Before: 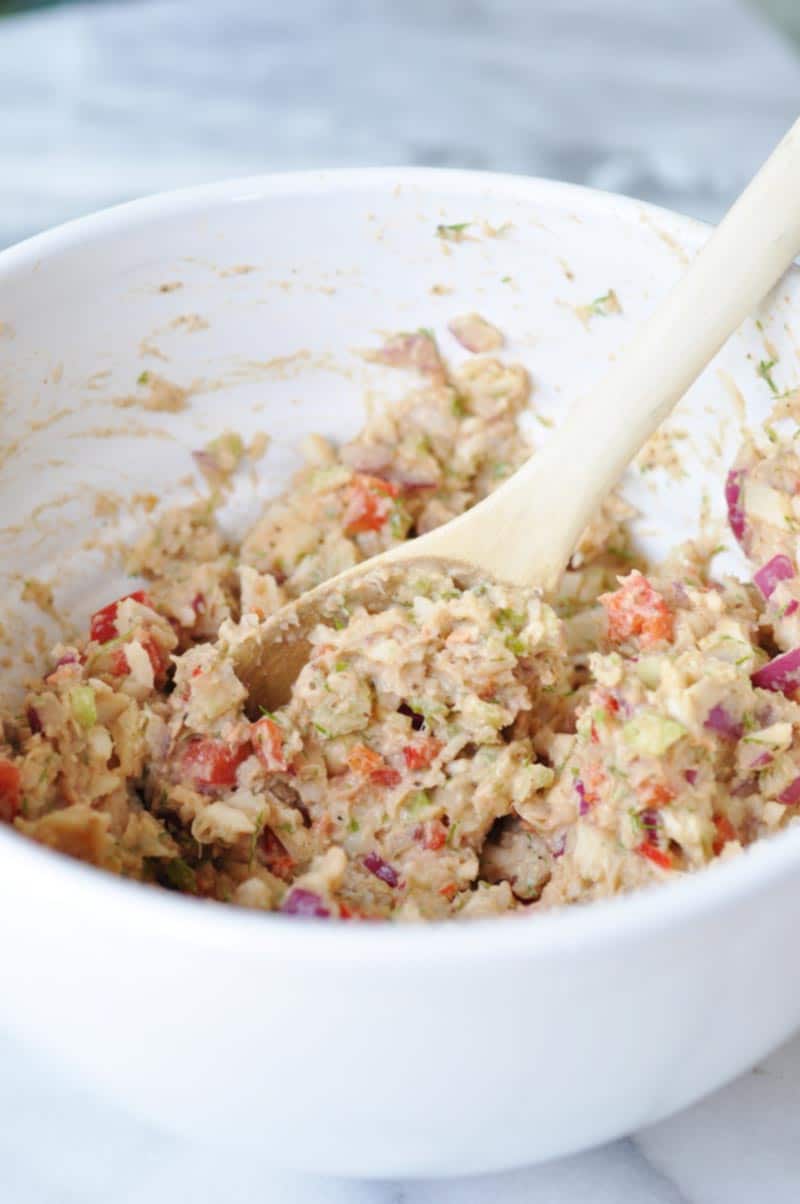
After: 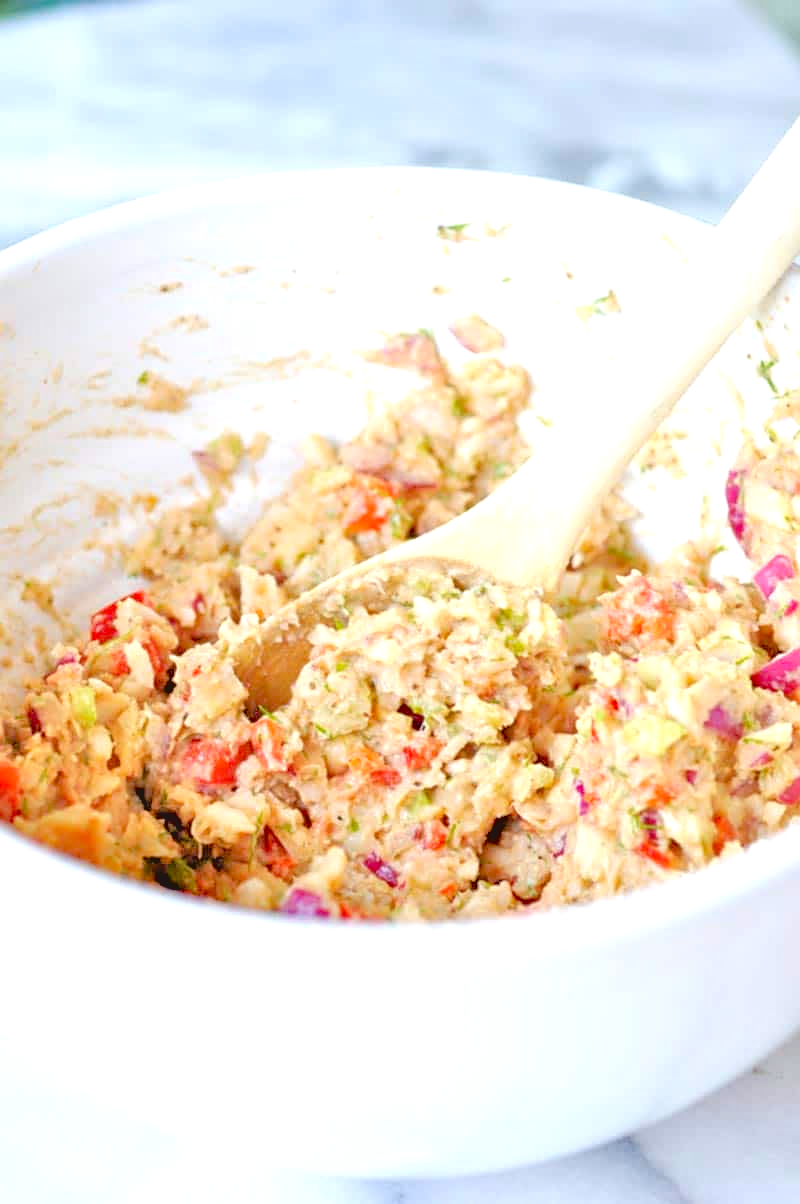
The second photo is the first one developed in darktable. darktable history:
sharpen: on, module defaults
exposure: black level correction 0.005, exposure 0.001 EV, compensate highlight preservation false
tone equalizer: -7 EV 0.15 EV, -6 EV 0.6 EV, -5 EV 1.15 EV, -4 EV 1.33 EV, -3 EV 1.15 EV, -2 EV 0.6 EV, -1 EV 0.15 EV, mask exposure compensation -0.5 EV
levels: levels [0, 0.43, 0.859]
haze removal: compatibility mode true, adaptive false
contrast brightness saturation: contrast -0.1, brightness 0.05, saturation 0.08
